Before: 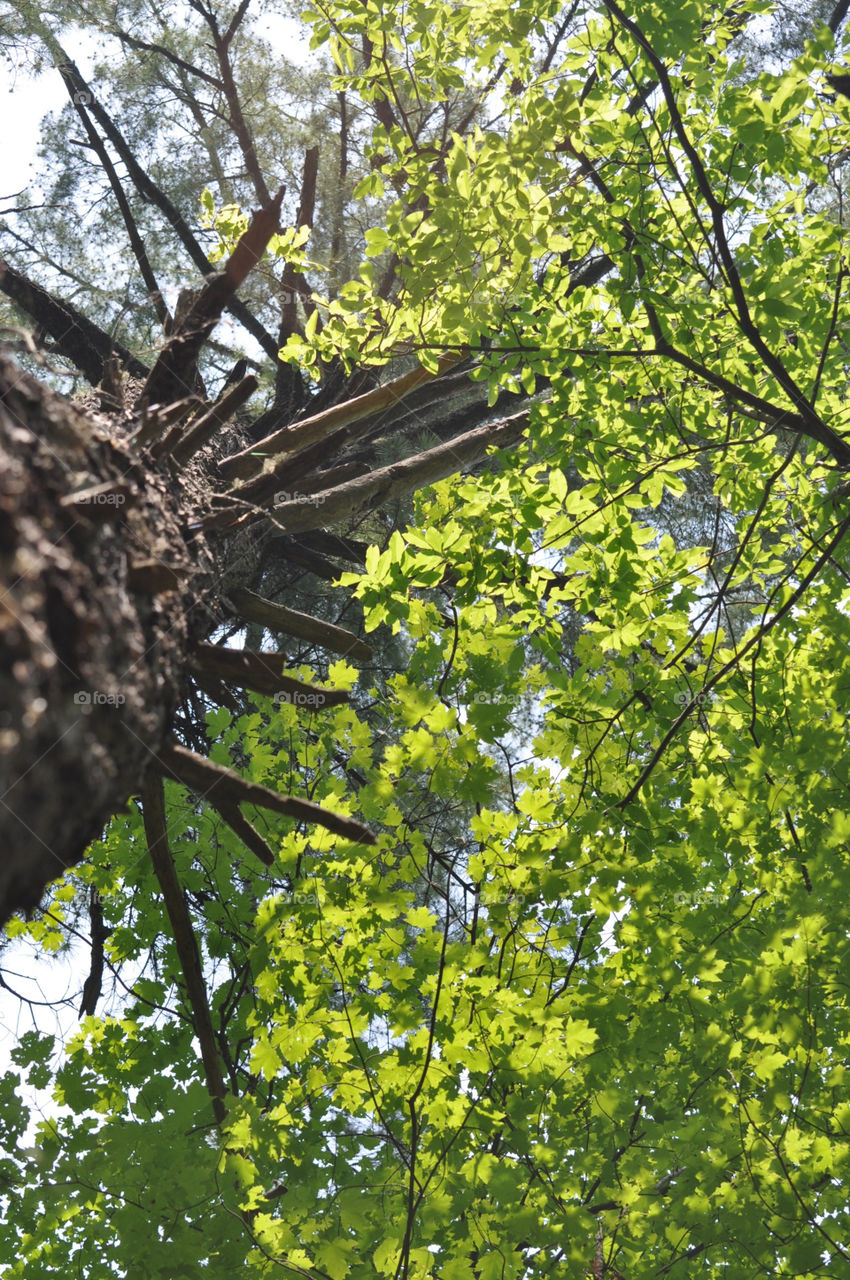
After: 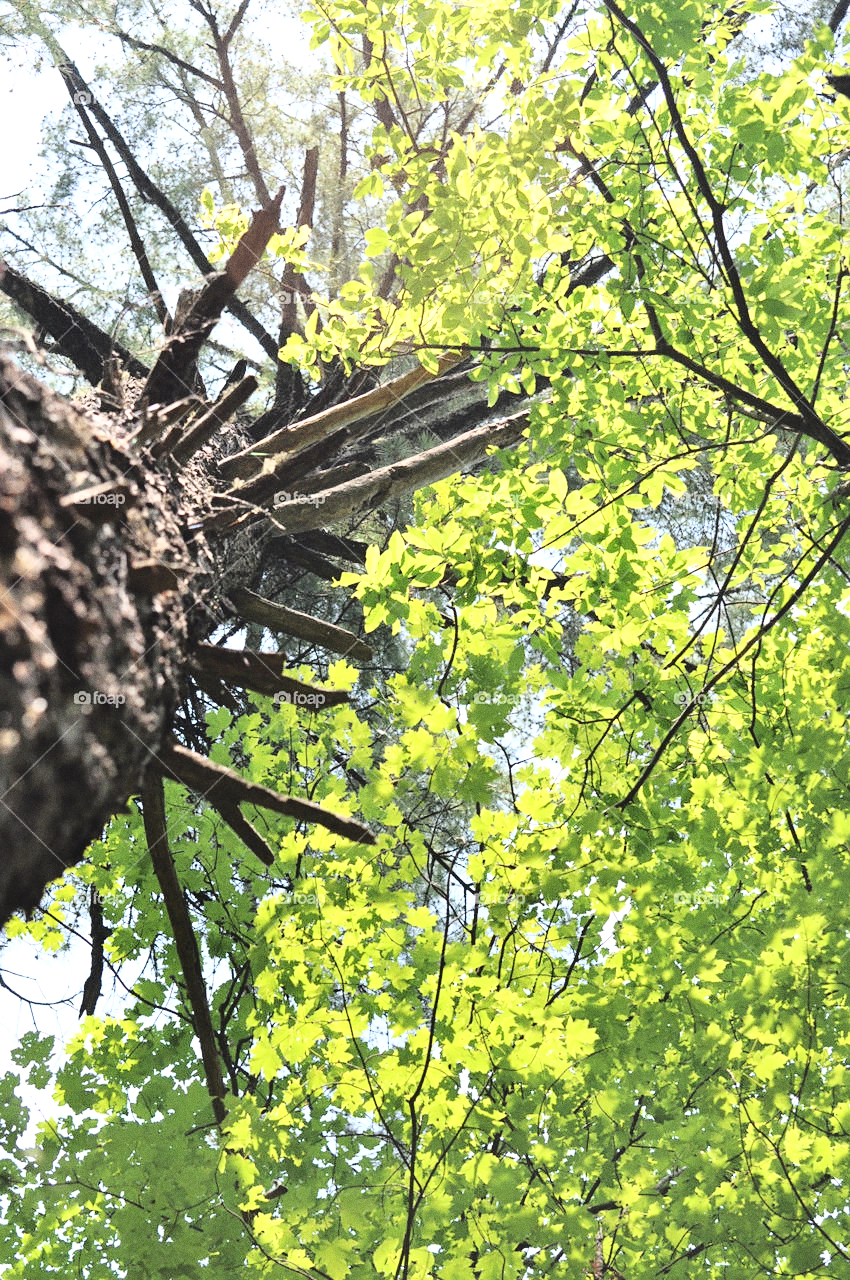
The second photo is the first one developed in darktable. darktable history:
exposure: black level correction 0.001, exposure 0.3 EV, compensate highlight preservation false
base curve: curves: ch0 [(0, 0) (0.032, 0.037) (0.105, 0.228) (0.435, 0.76) (0.856, 0.983) (1, 1)]
contrast brightness saturation: saturation -0.1
grain: coarseness 0.09 ISO
sharpen: amount 0.2
